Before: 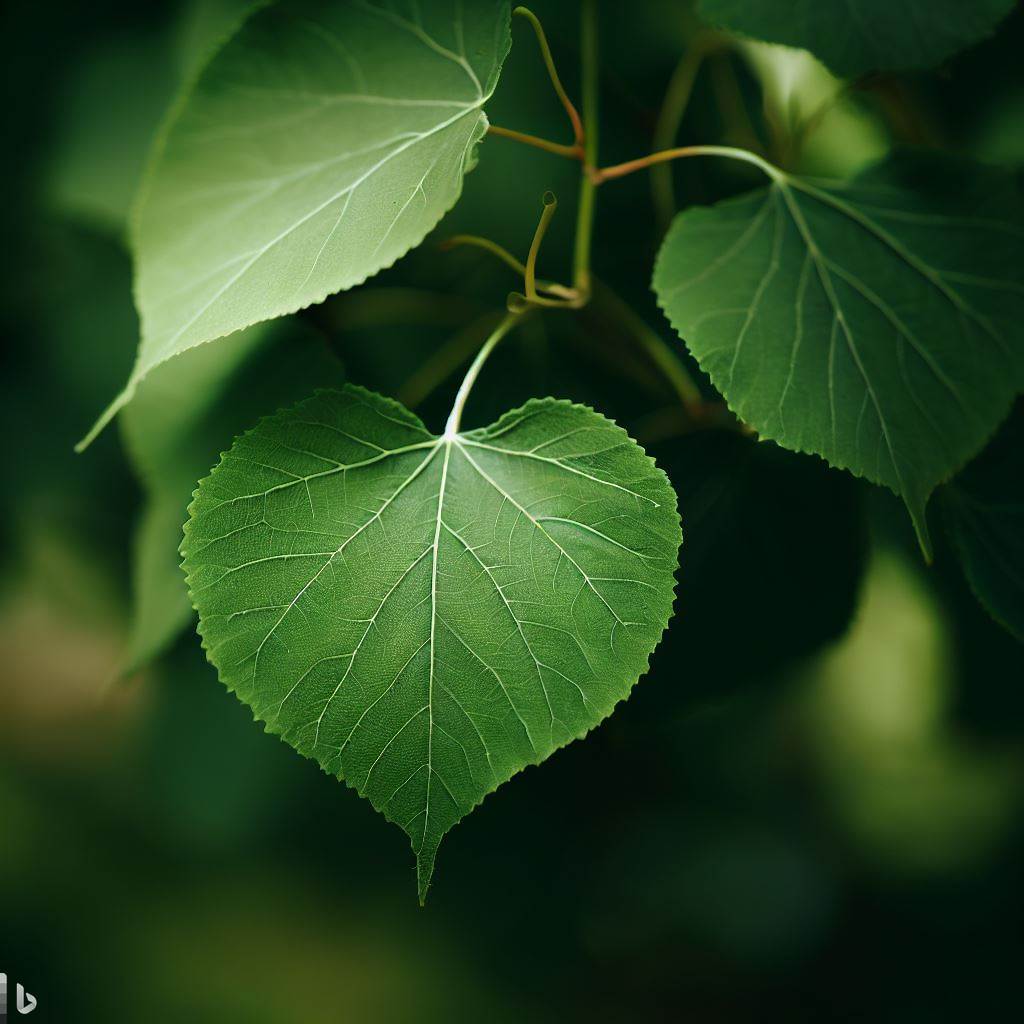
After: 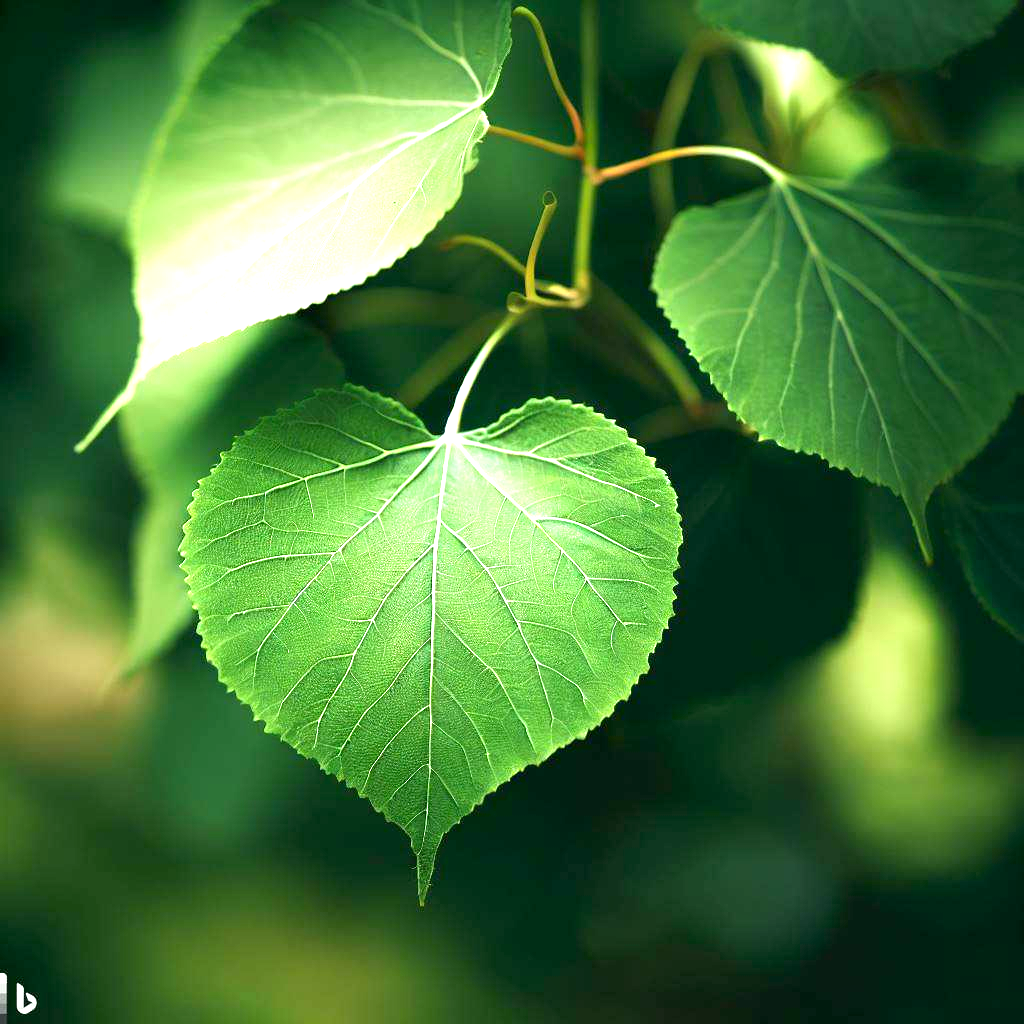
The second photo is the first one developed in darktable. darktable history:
tone equalizer: -8 EV -0.55 EV
exposure: black level correction 0.001, exposure 1.735 EV, compensate highlight preservation false
